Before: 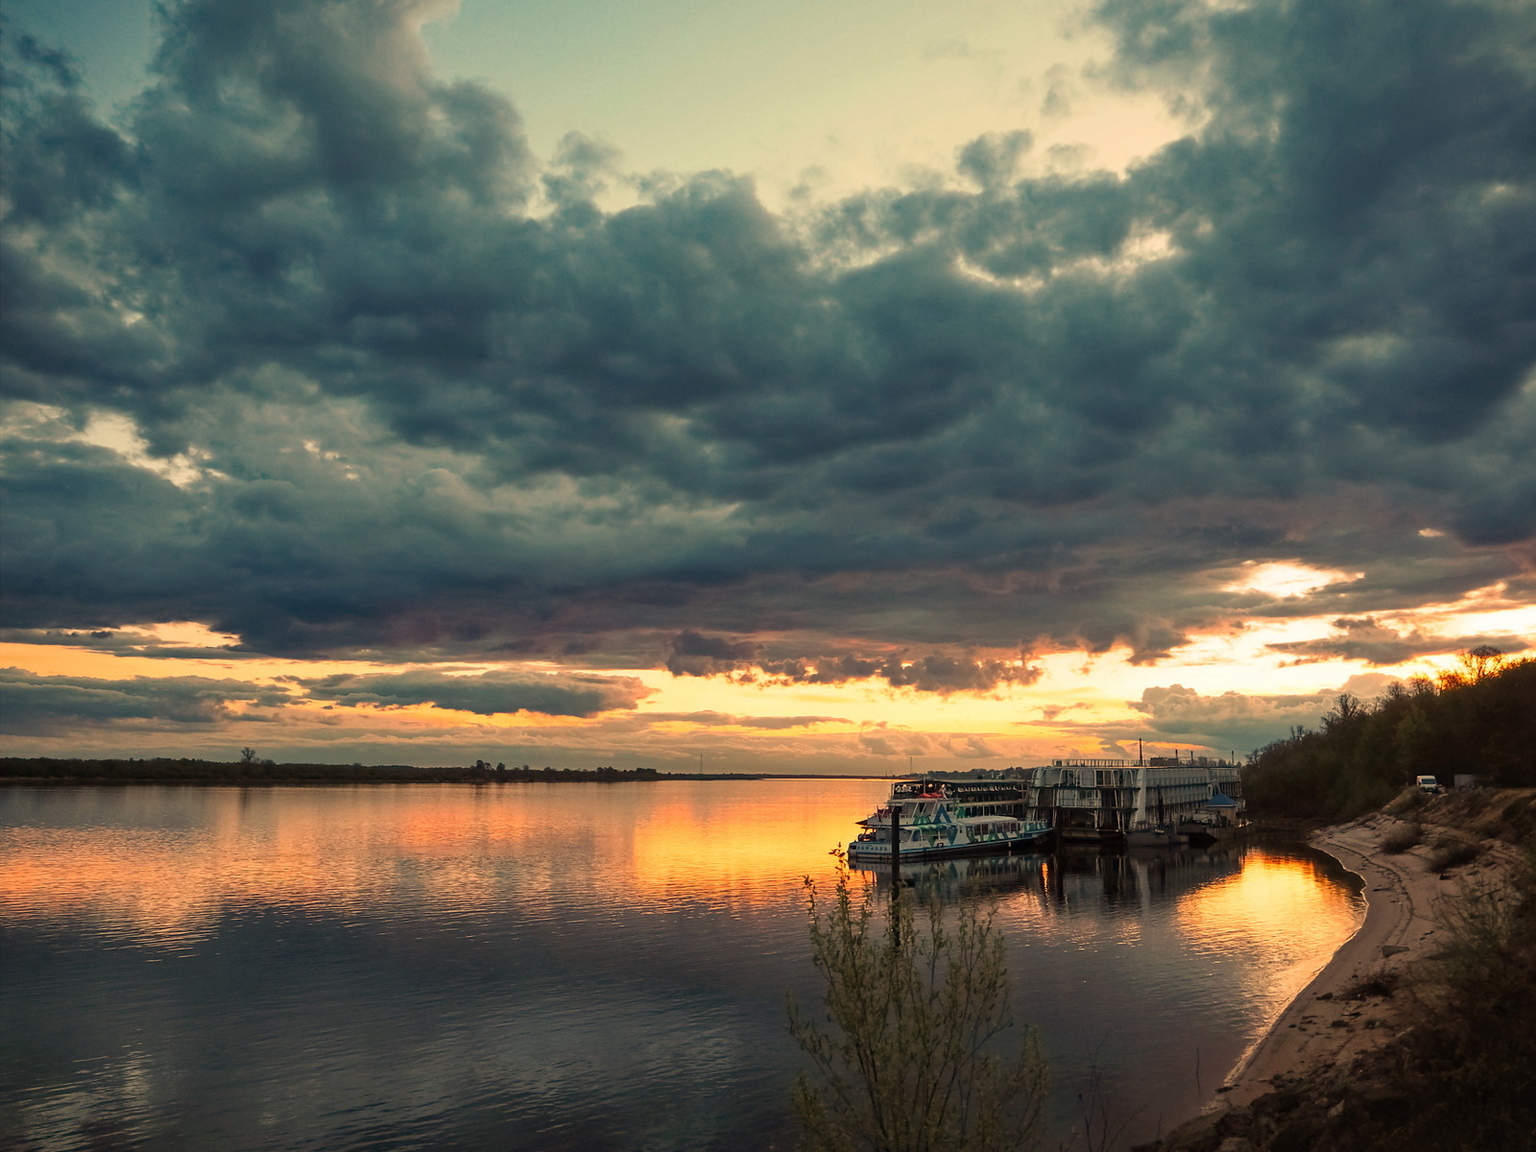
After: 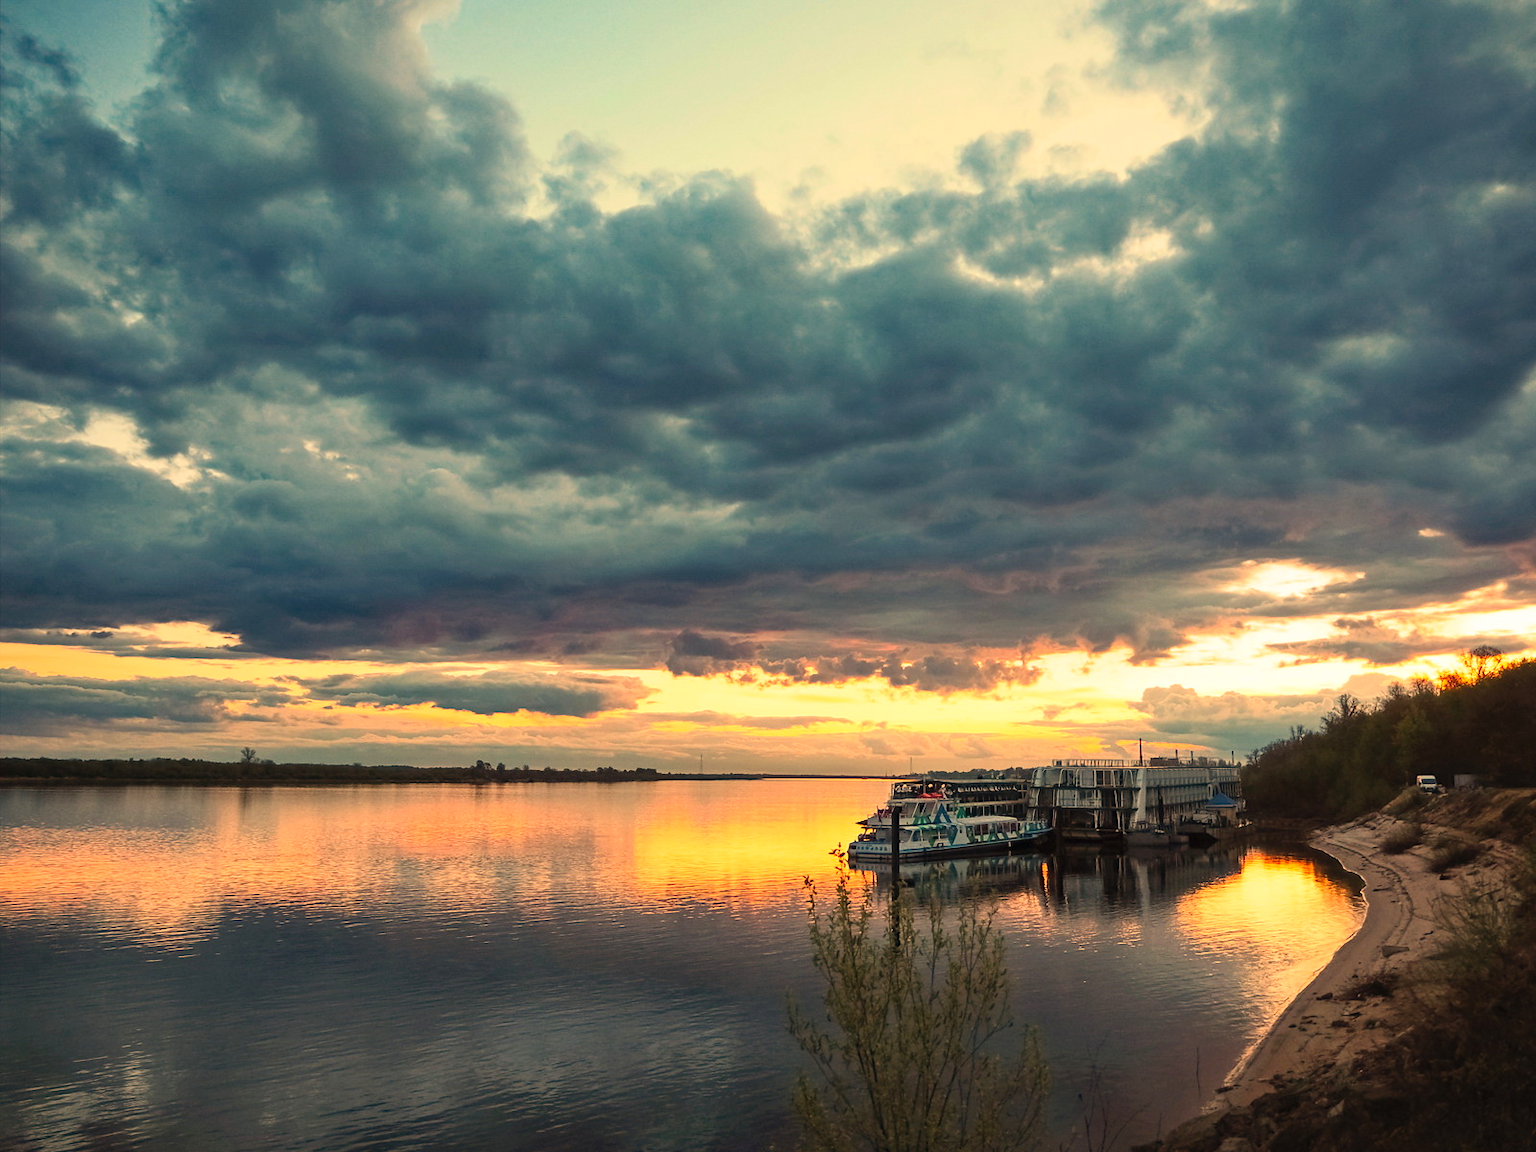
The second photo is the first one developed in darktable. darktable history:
exposure: compensate exposure bias true, compensate highlight preservation false
contrast brightness saturation: contrast 0.2, brightness 0.167, saturation 0.219
